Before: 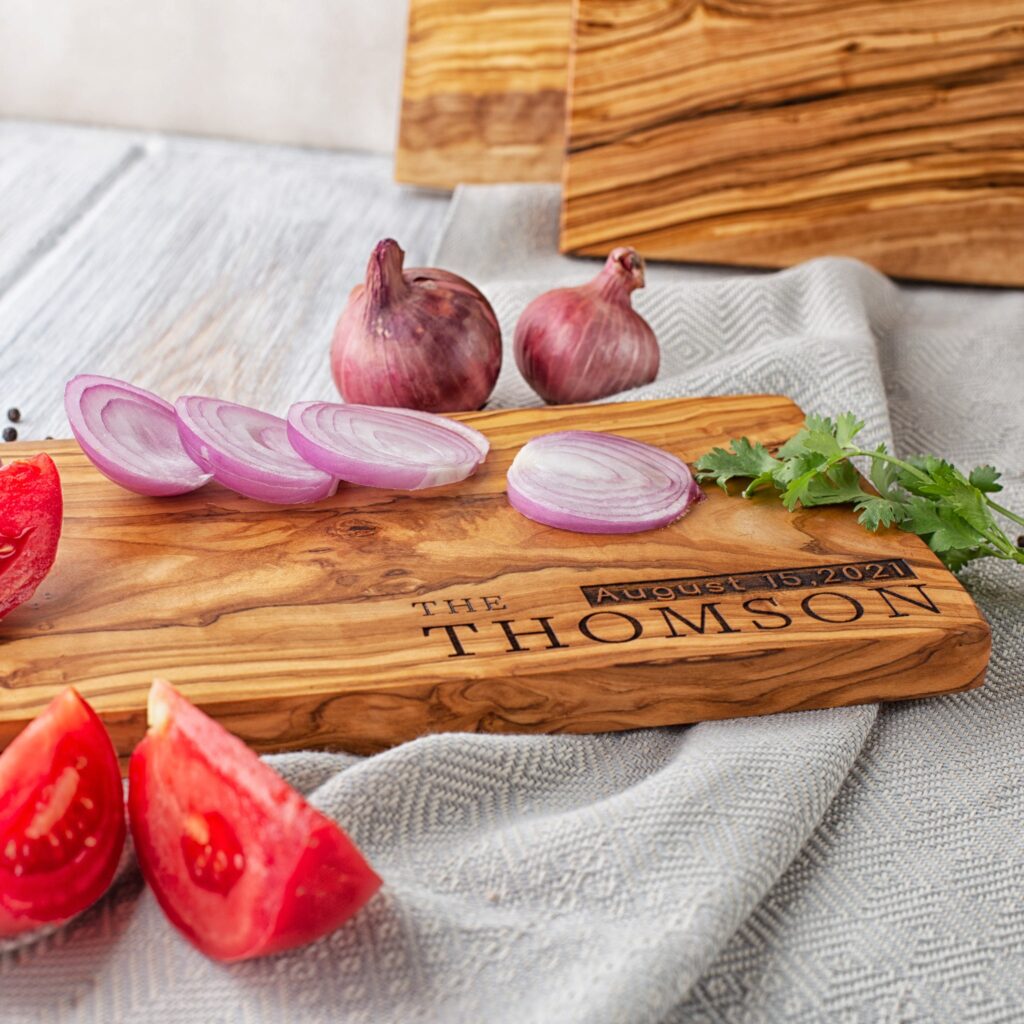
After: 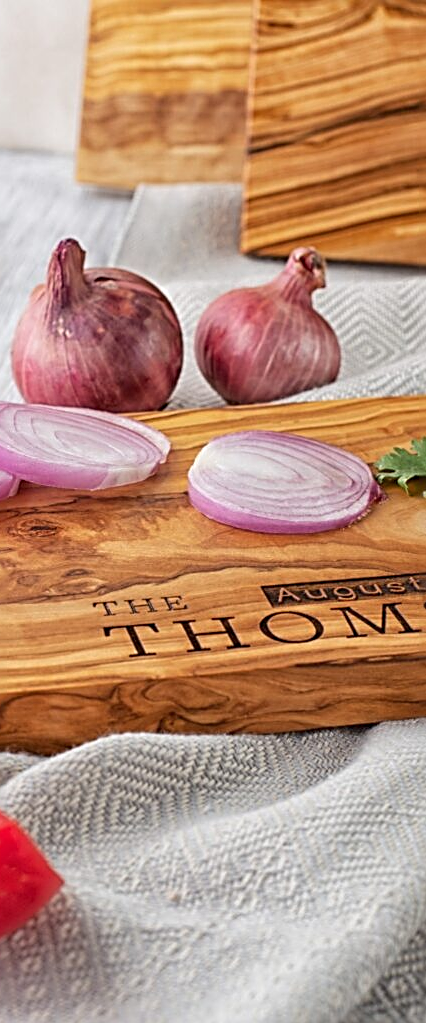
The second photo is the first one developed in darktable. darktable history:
crop: left 31.229%, right 27.105%
sharpen: radius 2.584, amount 0.688
